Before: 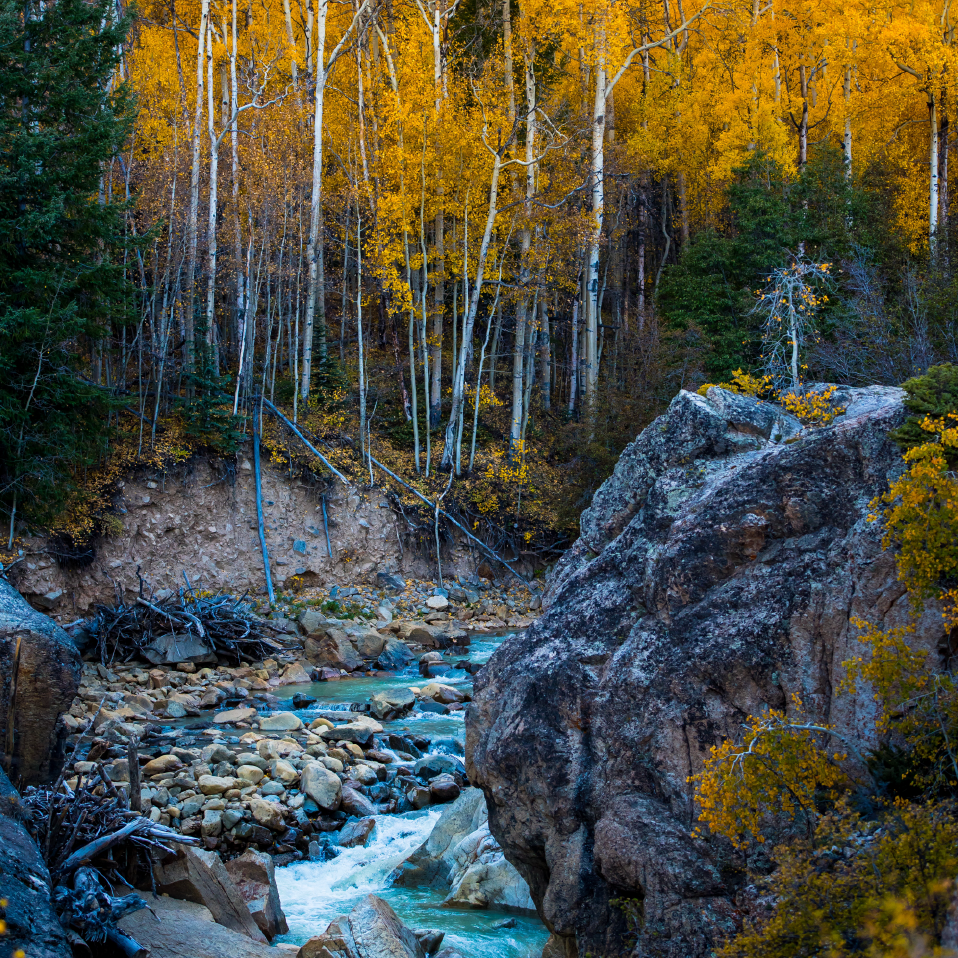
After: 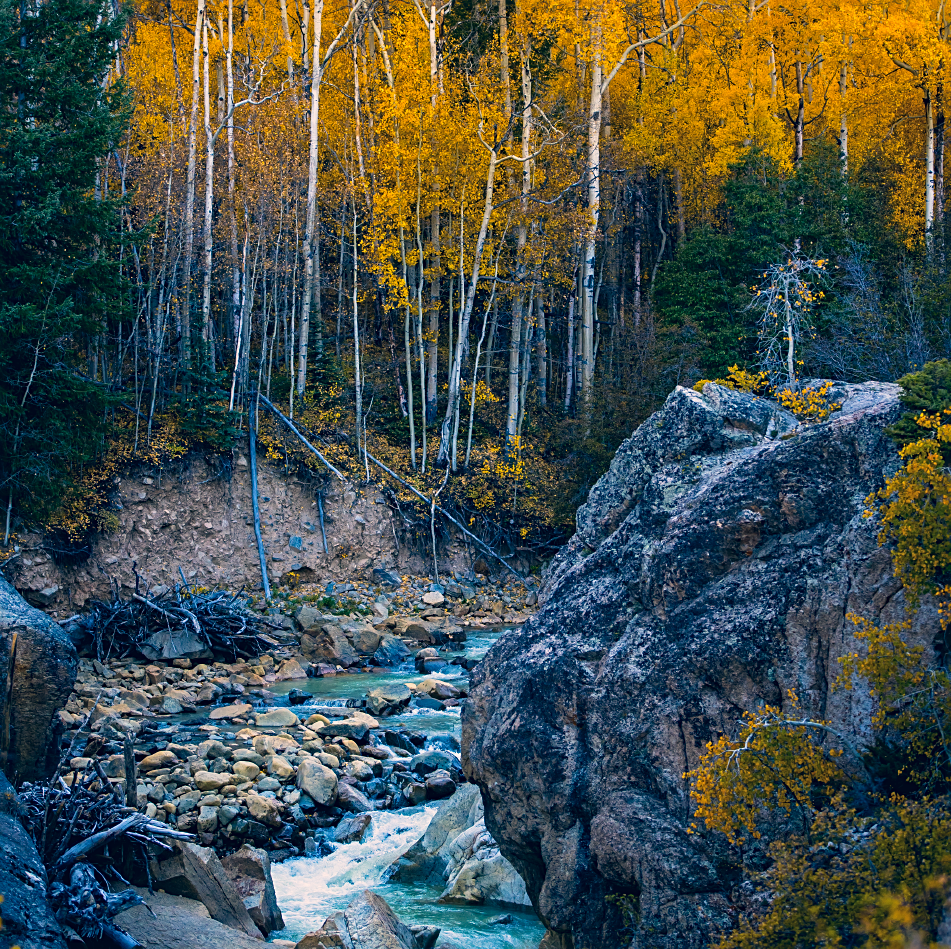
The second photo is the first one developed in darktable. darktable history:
shadows and highlights: shadows 20.91, highlights -35.45, soften with gaussian
crop: left 0.434%, top 0.485%, right 0.244%, bottom 0.386%
color correction: highlights a* 10.32, highlights b* 14.66, shadows a* -9.59, shadows b* -15.02
sharpen: radius 2.167, amount 0.381, threshold 0
